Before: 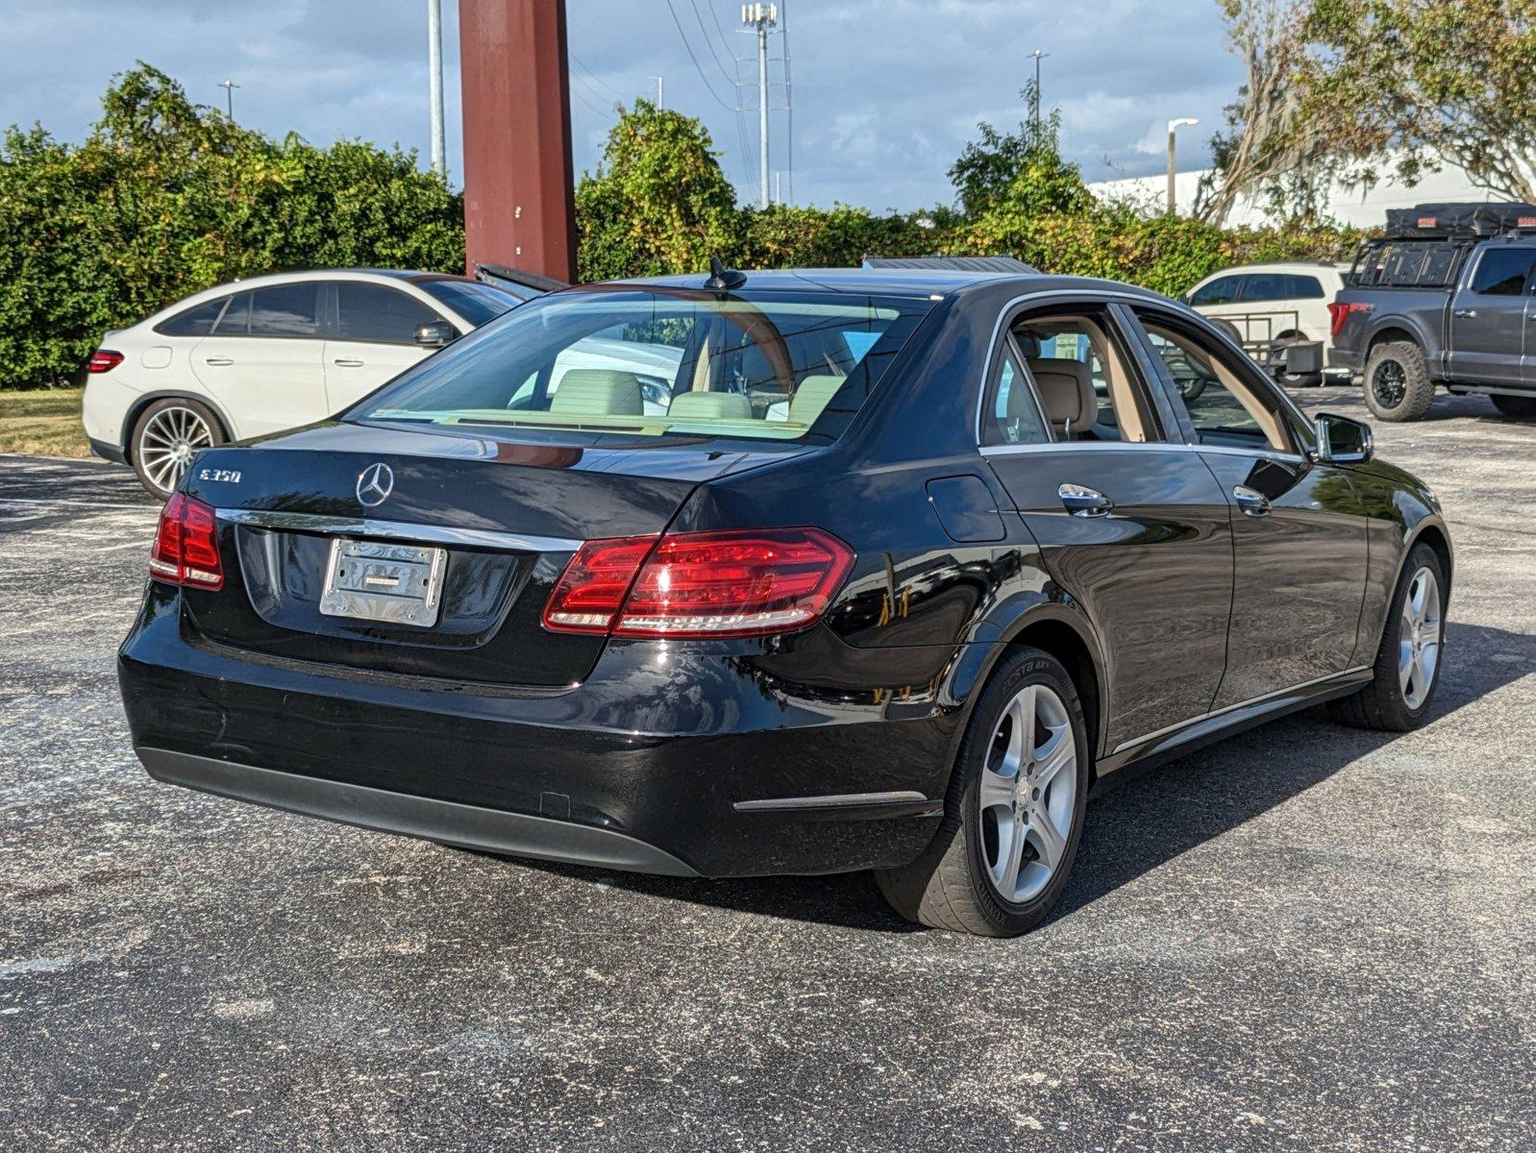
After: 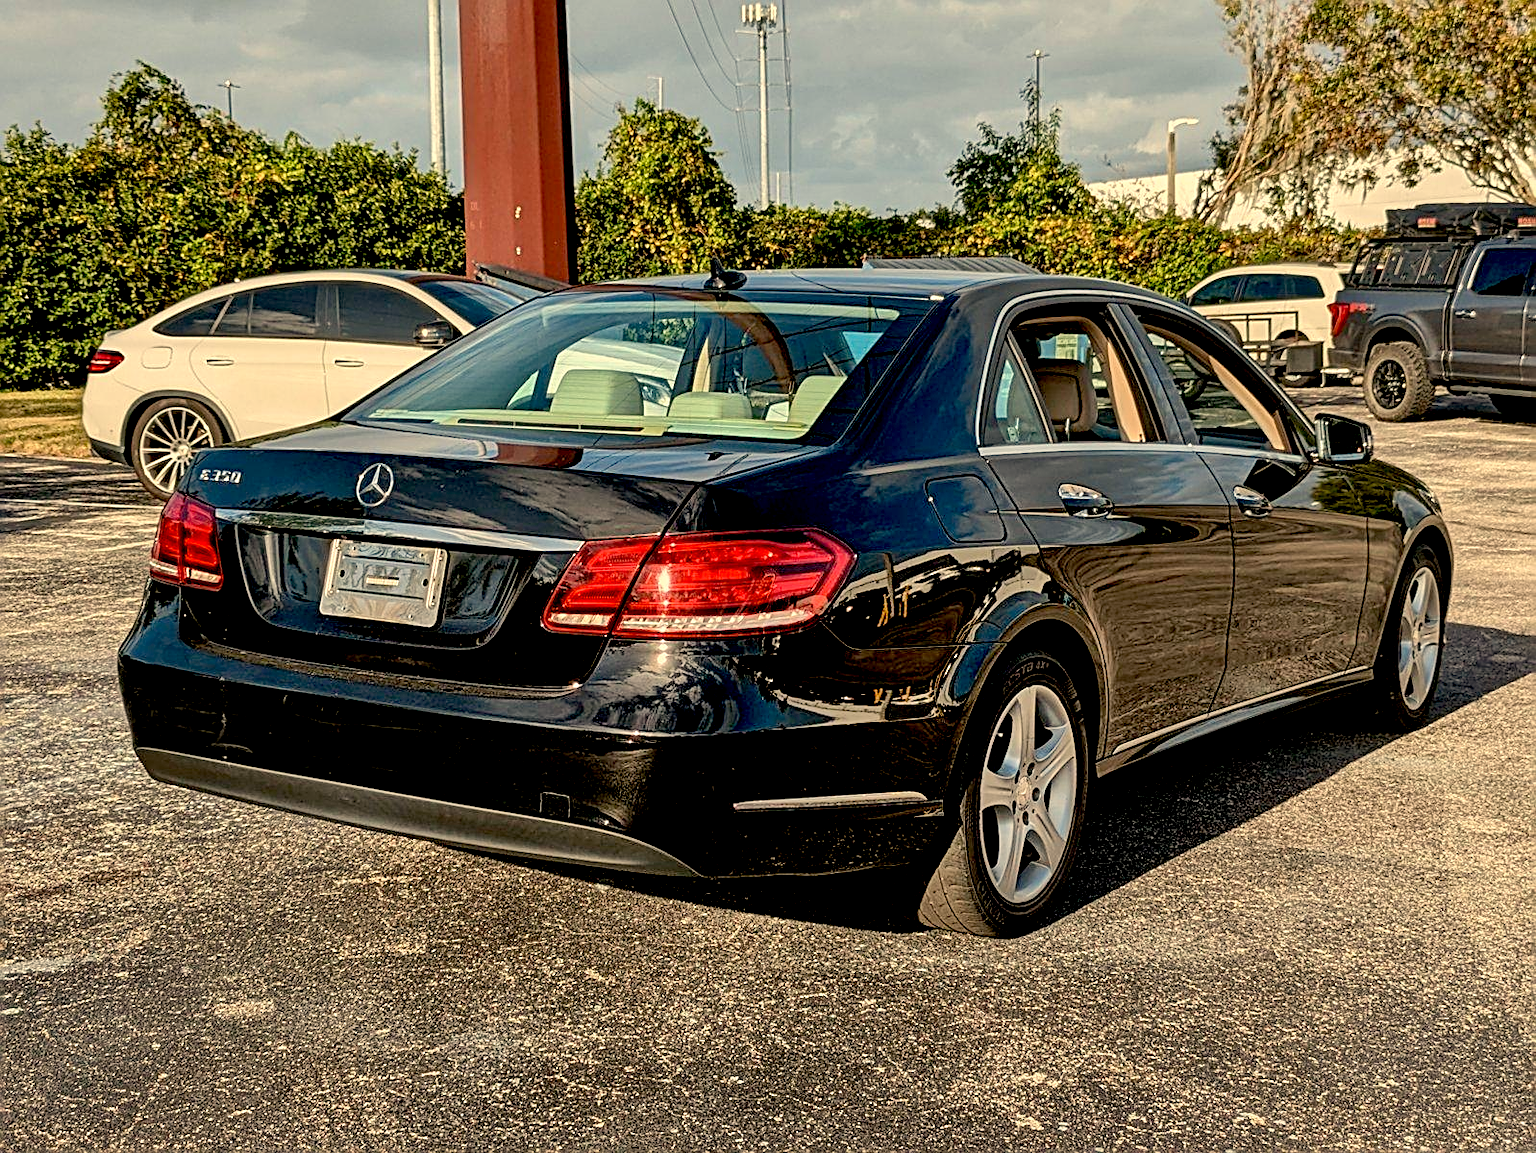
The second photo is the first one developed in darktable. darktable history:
white balance: red 1.138, green 0.996, blue 0.812
shadows and highlights: shadows 35, highlights -35, soften with gaussian
exposure: black level correction 0.029, exposure -0.073 EV, compensate highlight preservation false
sharpen: amount 0.6
